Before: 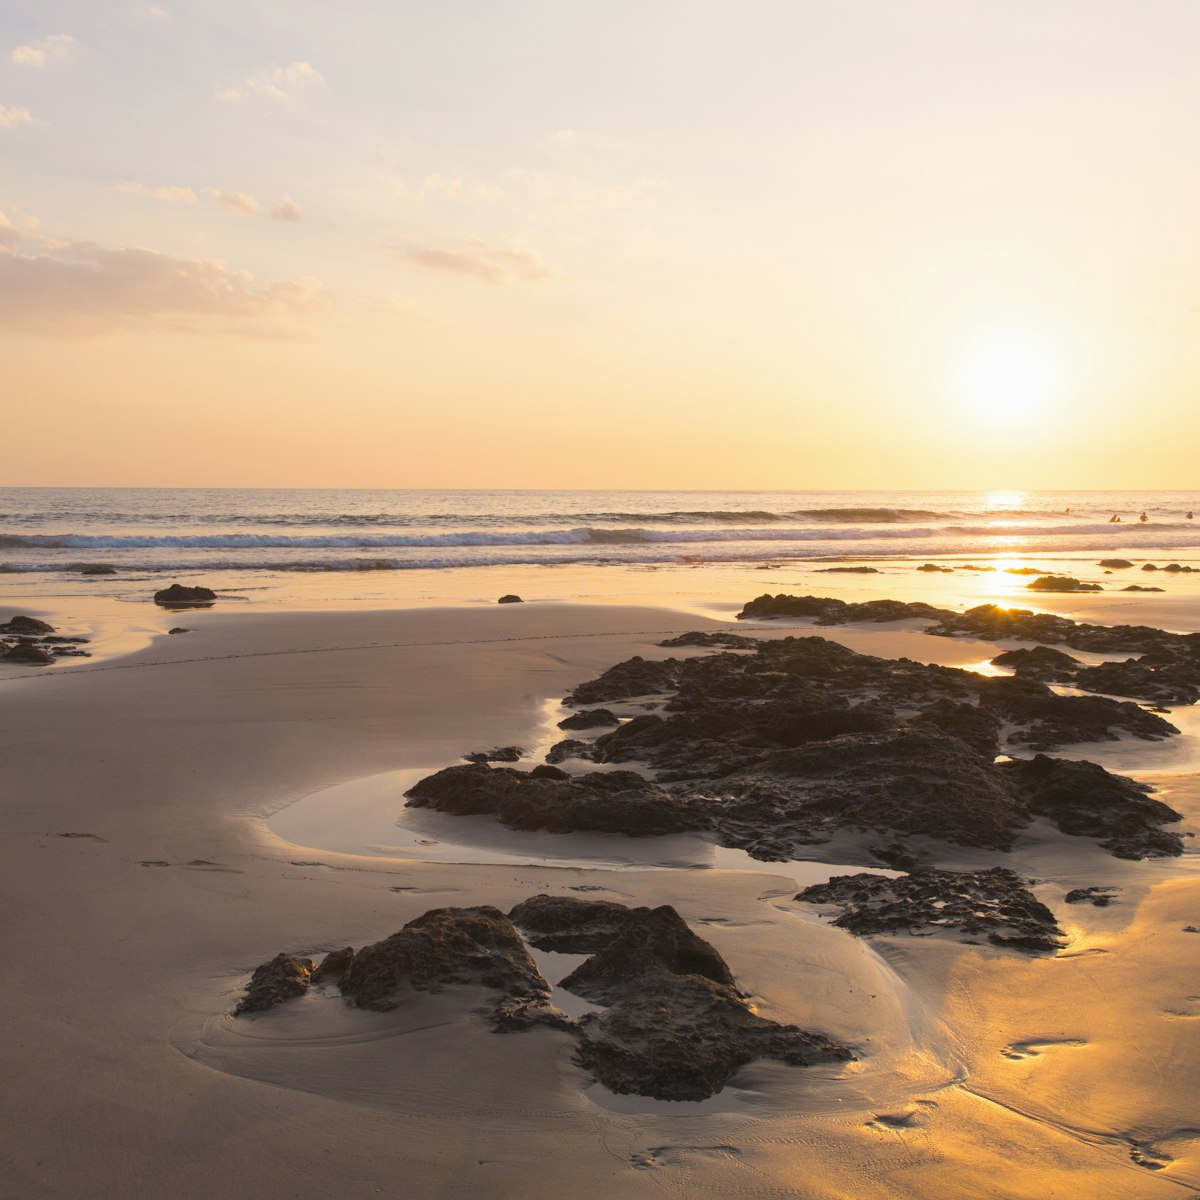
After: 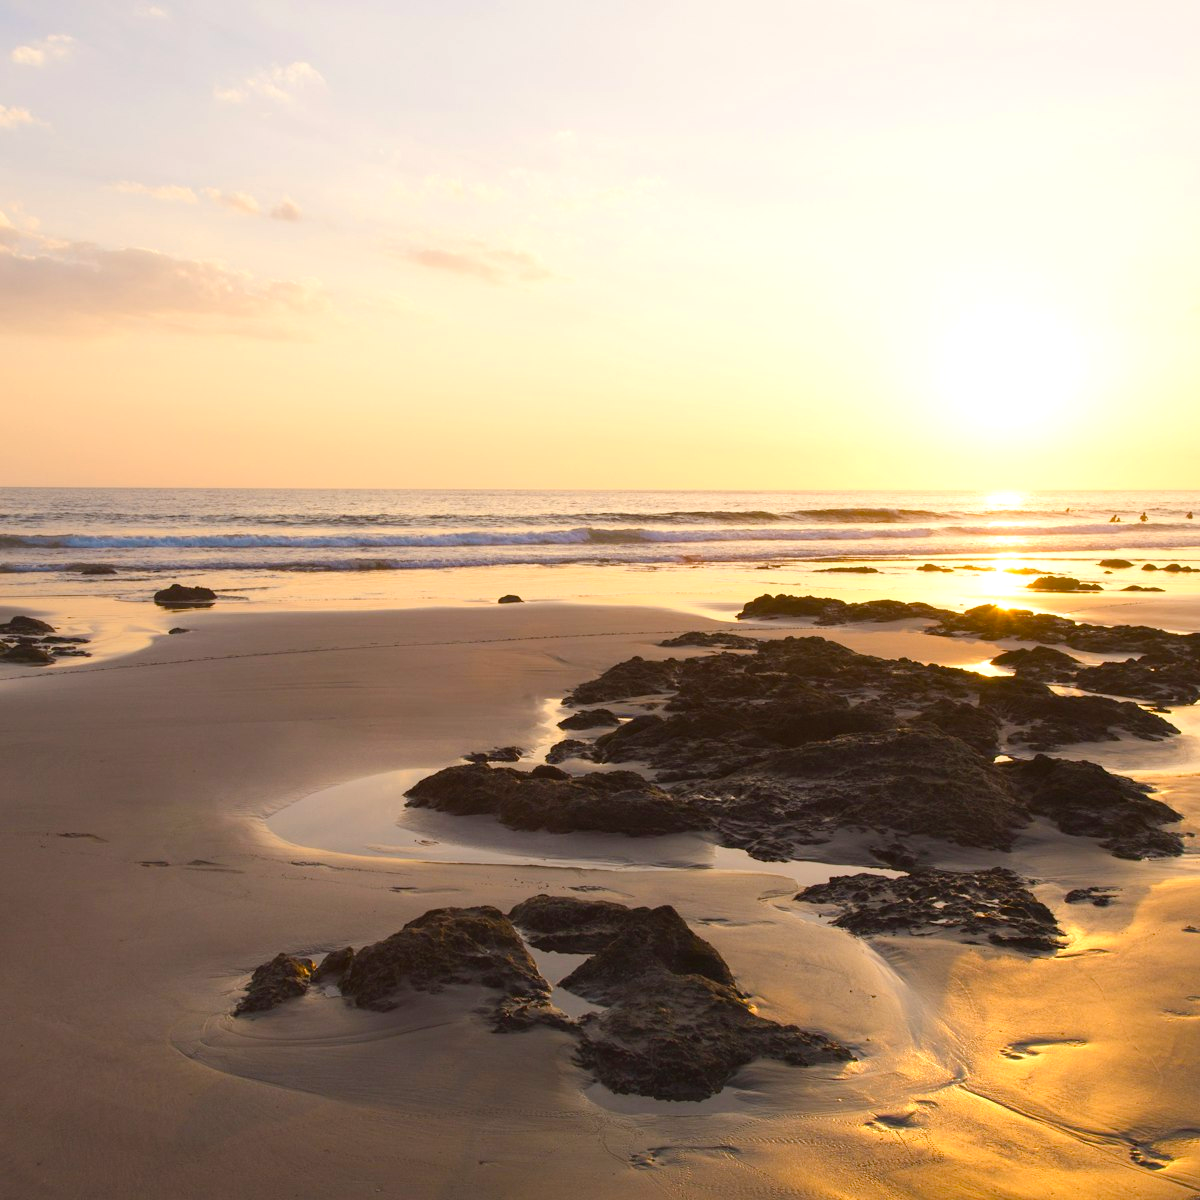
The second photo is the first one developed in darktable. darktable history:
color balance rgb: linear chroma grading › shadows 32%, linear chroma grading › global chroma -2%, linear chroma grading › mid-tones 4%, perceptual saturation grading › global saturation -2%, perceptual saturation grading › highlights -8%, perceptual saturation grading › mid-tones 8%, perceptual saturation grading › shadows 4%, perceptual brilliance grading › highlights 8%, perceptual brilliance grading › mid-tones 4%, perceptual brilliance grading › shadows 2%, global vibrance 16%, saturation formula JzAzBz (2021)
exposure: exposure -0.064 EV, compensate highlight preservation false
color balance: lift [1, 1, 0.999, 1.001], gamma [1, 1.003, 1.005, 0.995], gain [1, 0.992, 0.988, 1.012], contrast 5%, output saturation 110%
